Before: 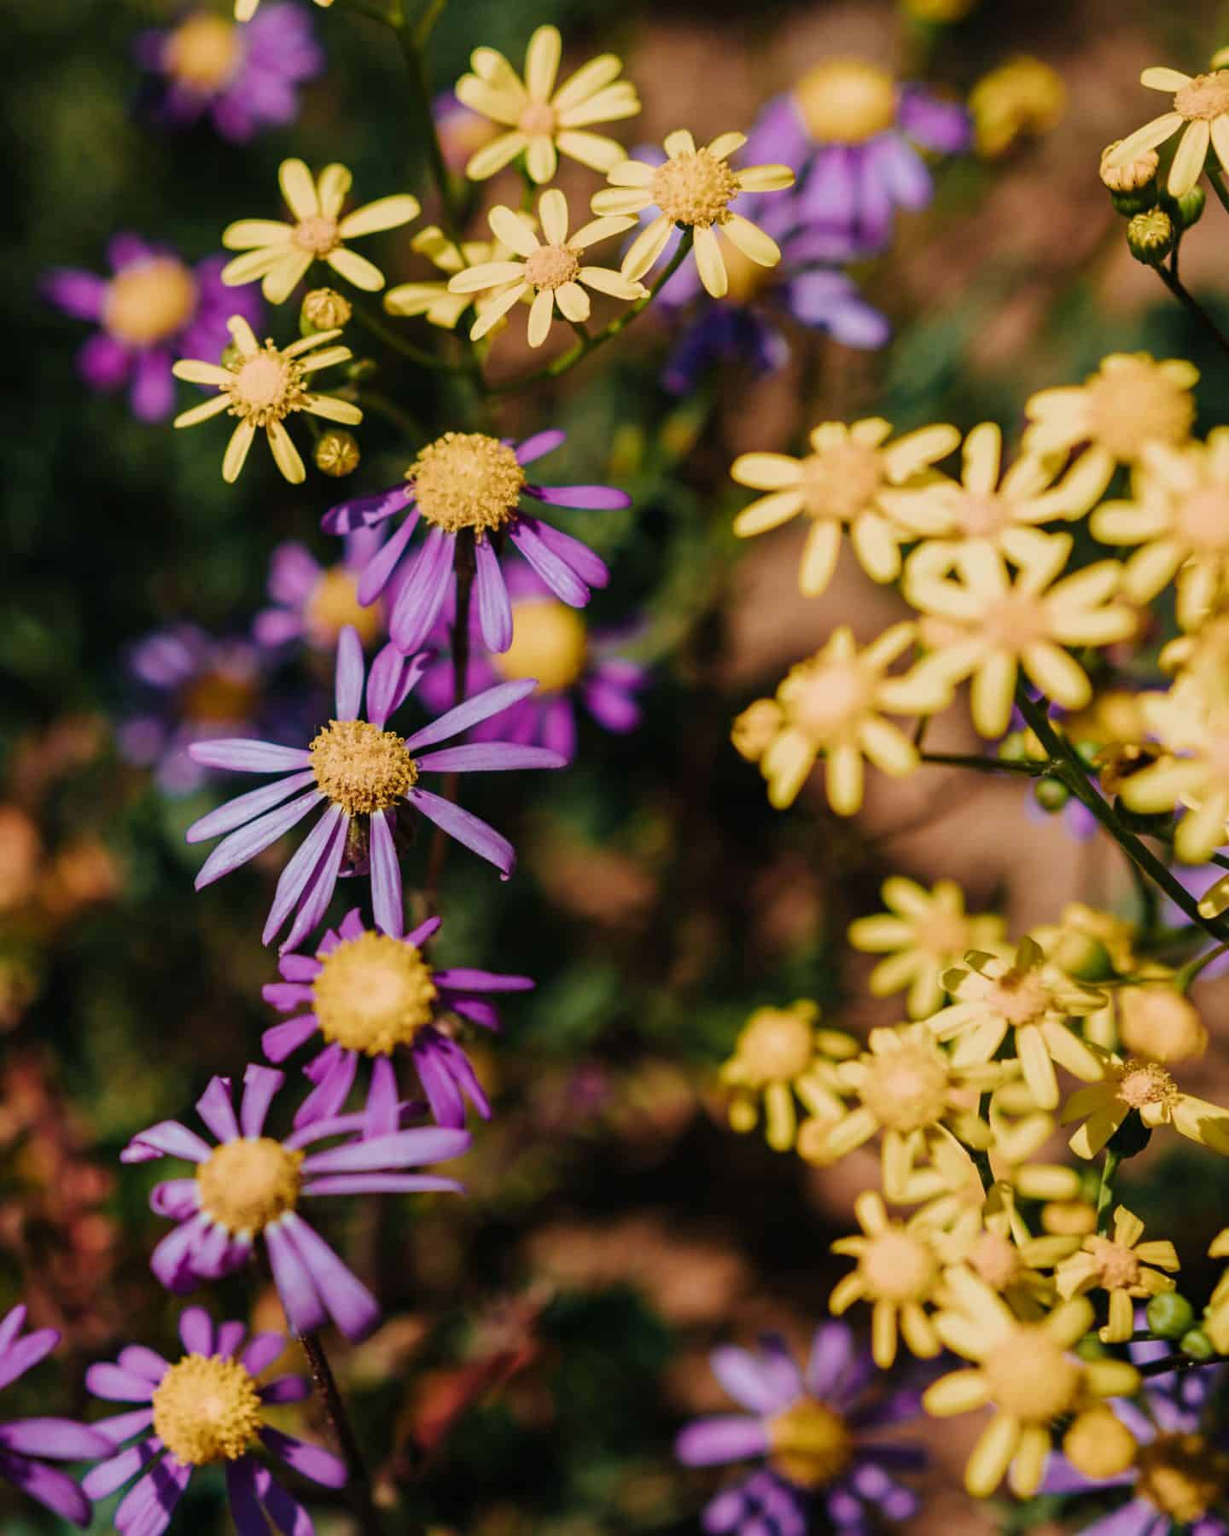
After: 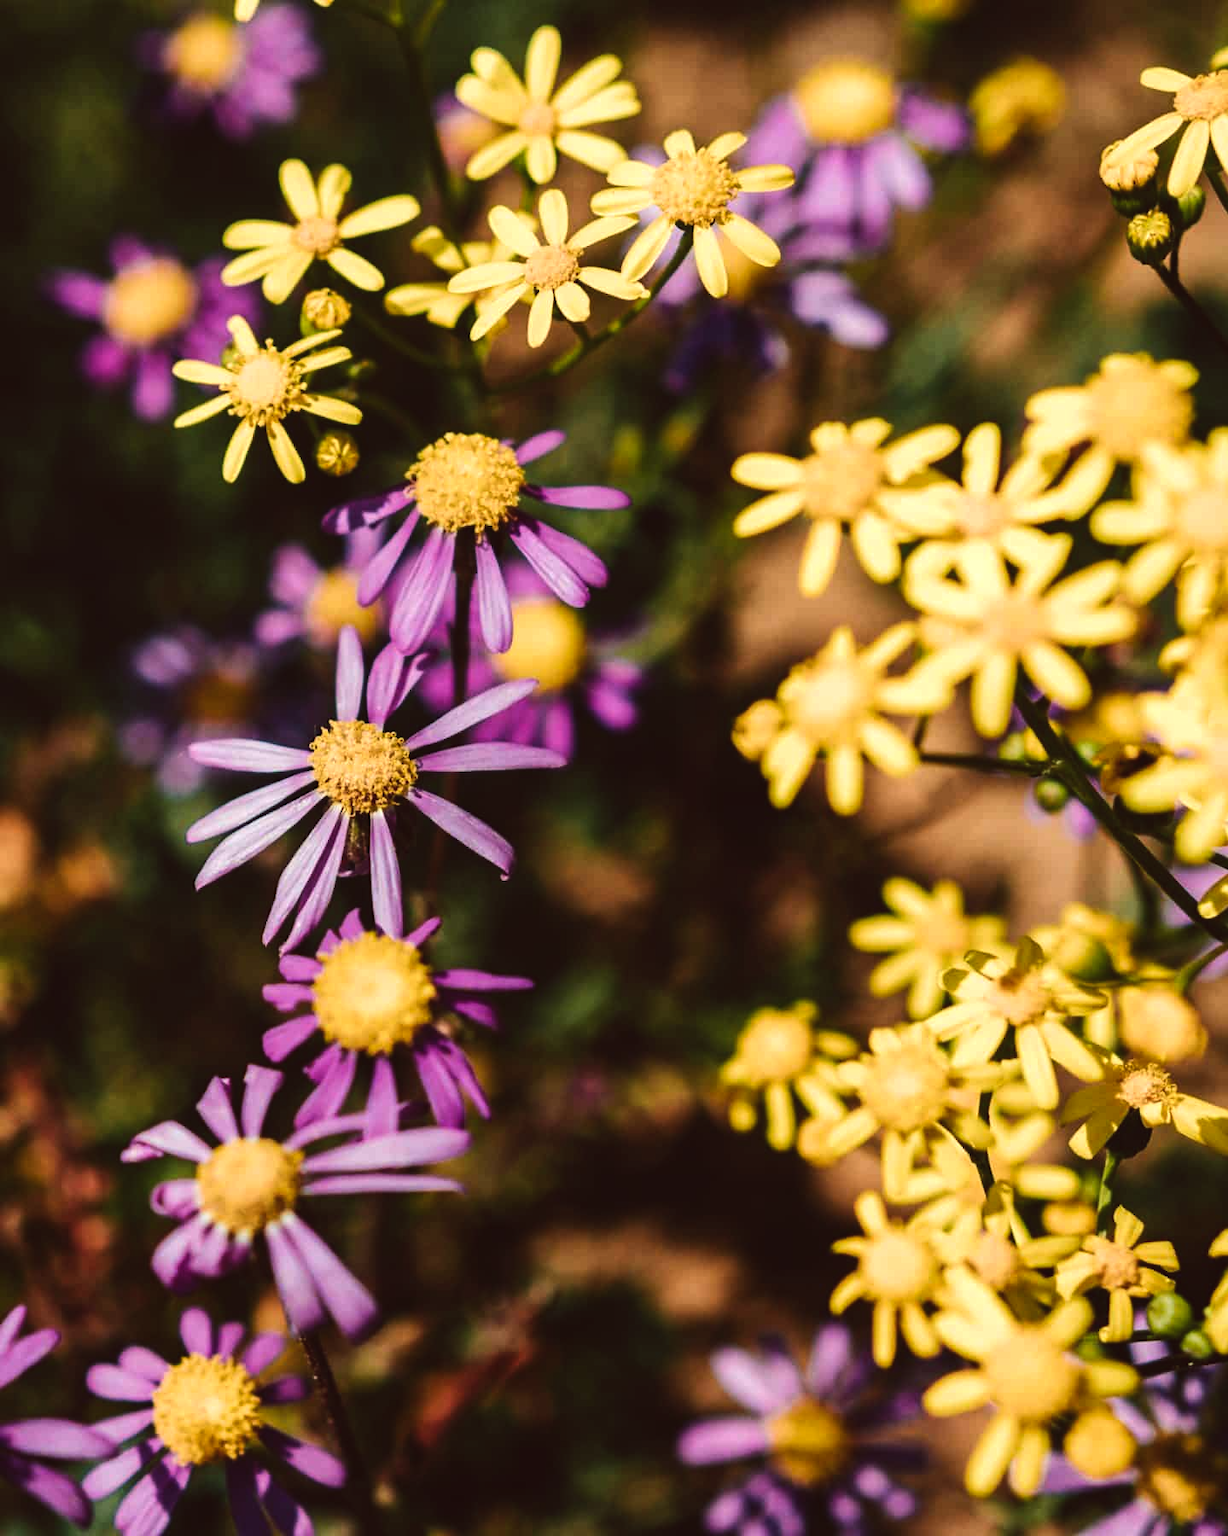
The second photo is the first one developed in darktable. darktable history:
tone equalizer: -8 EV -0.75 EV, -7 EV -0.7 EV, -6 EV -0.6 EV, -5 EV -0.4 EV, -3 EV 0.4 EV, -2 EV 0.6 EV, -1 EV 0.7 EV, +0 EV 0.75 EV, edges refinement/feathering 500, mask exposure compensation -1.57 EV, preserve details no
color balance: lift [1.005, 1.002, 0.998, 0.998], gamma [1, 1.021, 1.02, 0.979], gain [0.923, 1.066, 1.056, 0.934]
